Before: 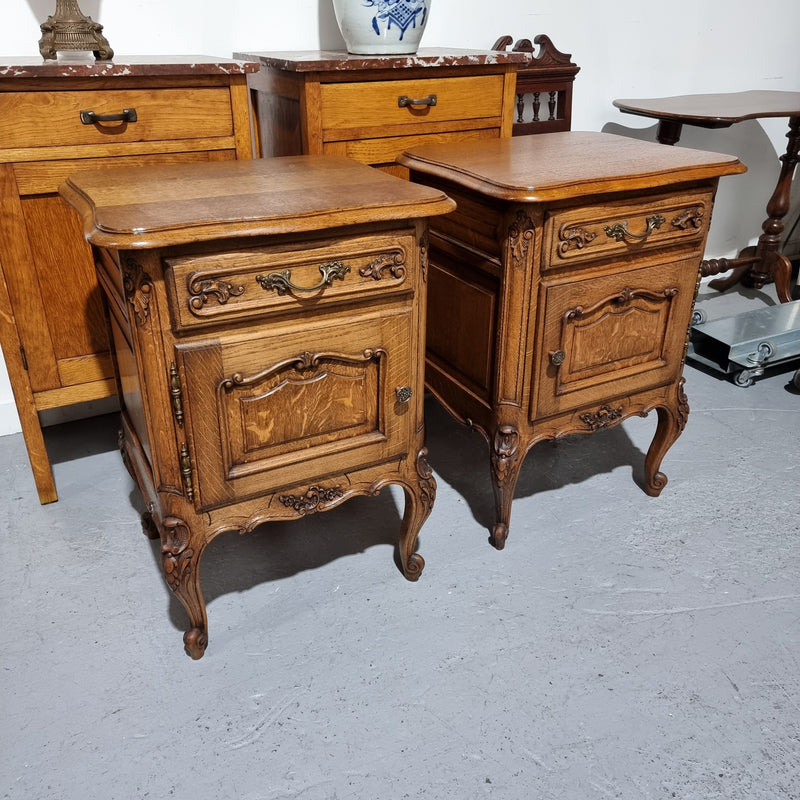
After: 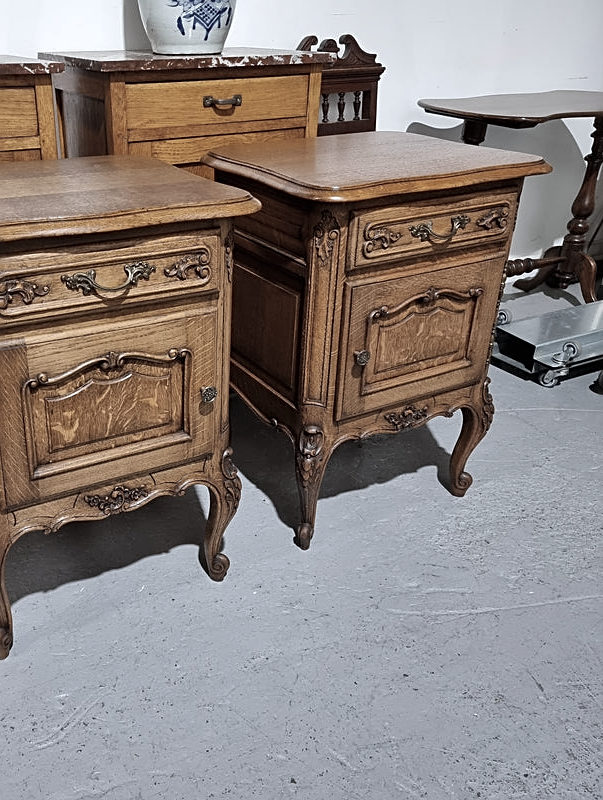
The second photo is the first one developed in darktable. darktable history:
crop and rotate: left 24.6%
color correction: saturation 0.57
white balance: red 0.983, blue 1.036
sharpen: on, module defaults
shadows and highlights: shadows 40, highlights -54, highlights color adjustment 46%, low approximation 0.01, soften with gaussian
